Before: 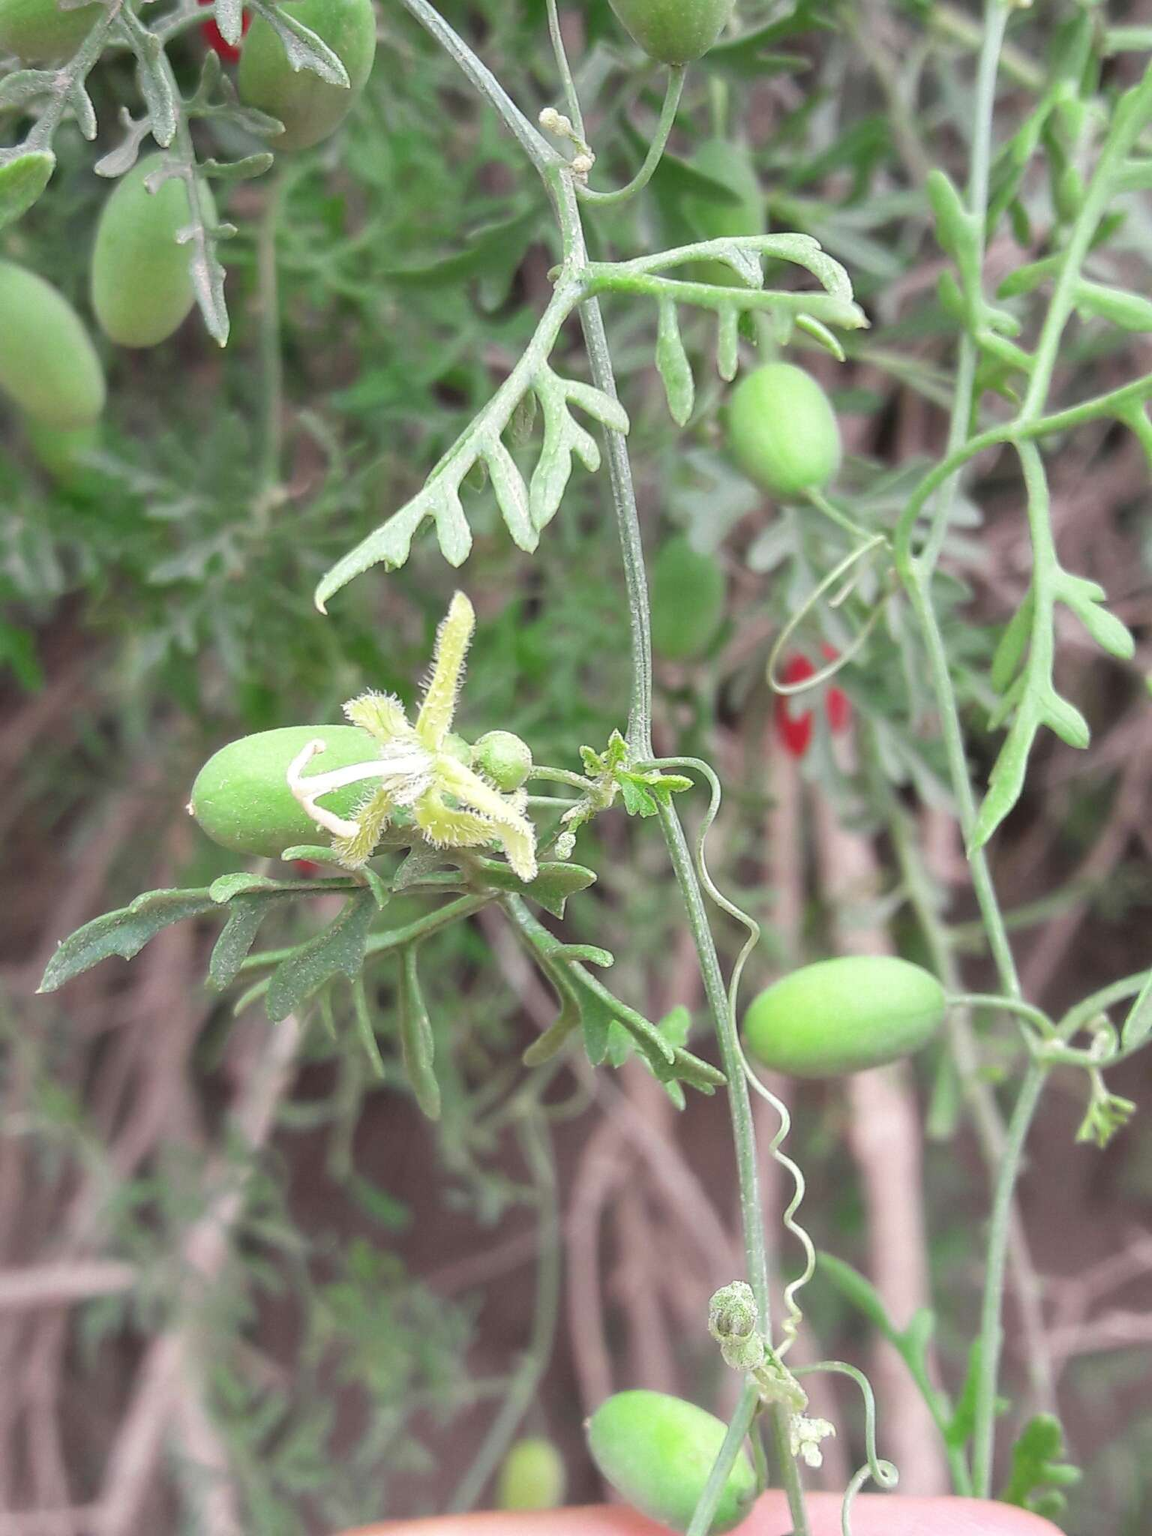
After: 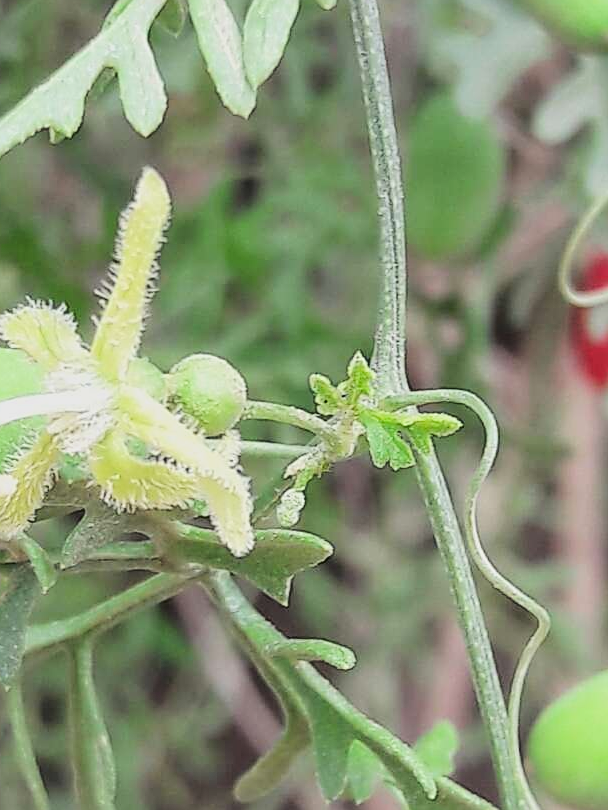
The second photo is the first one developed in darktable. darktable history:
crop: left 30.204%, top 30.287%, right 30.181%, bottom 30.155%
tone curve: curves: ch0 [(0, 0.019) (0.204, 0.162) (0.491, 0.519) (0.748, 0.765) (1, 0.919)]; ch1 [(0, 0) (0.201, 0.113) (0.372, 0.282) (0.443, 0.434) (0.496, 0.504) (0.566, 0.585) (0.761, 0.803) (1, 1)]; ch2 [(0, 0) (0.434, 0.447) (0.483, 0.487) (0.555, 0.563) (0.697, 0.68) (1, 1)], color space Lab, linked channels, preserve colors none
sharpen: on, module defaults
